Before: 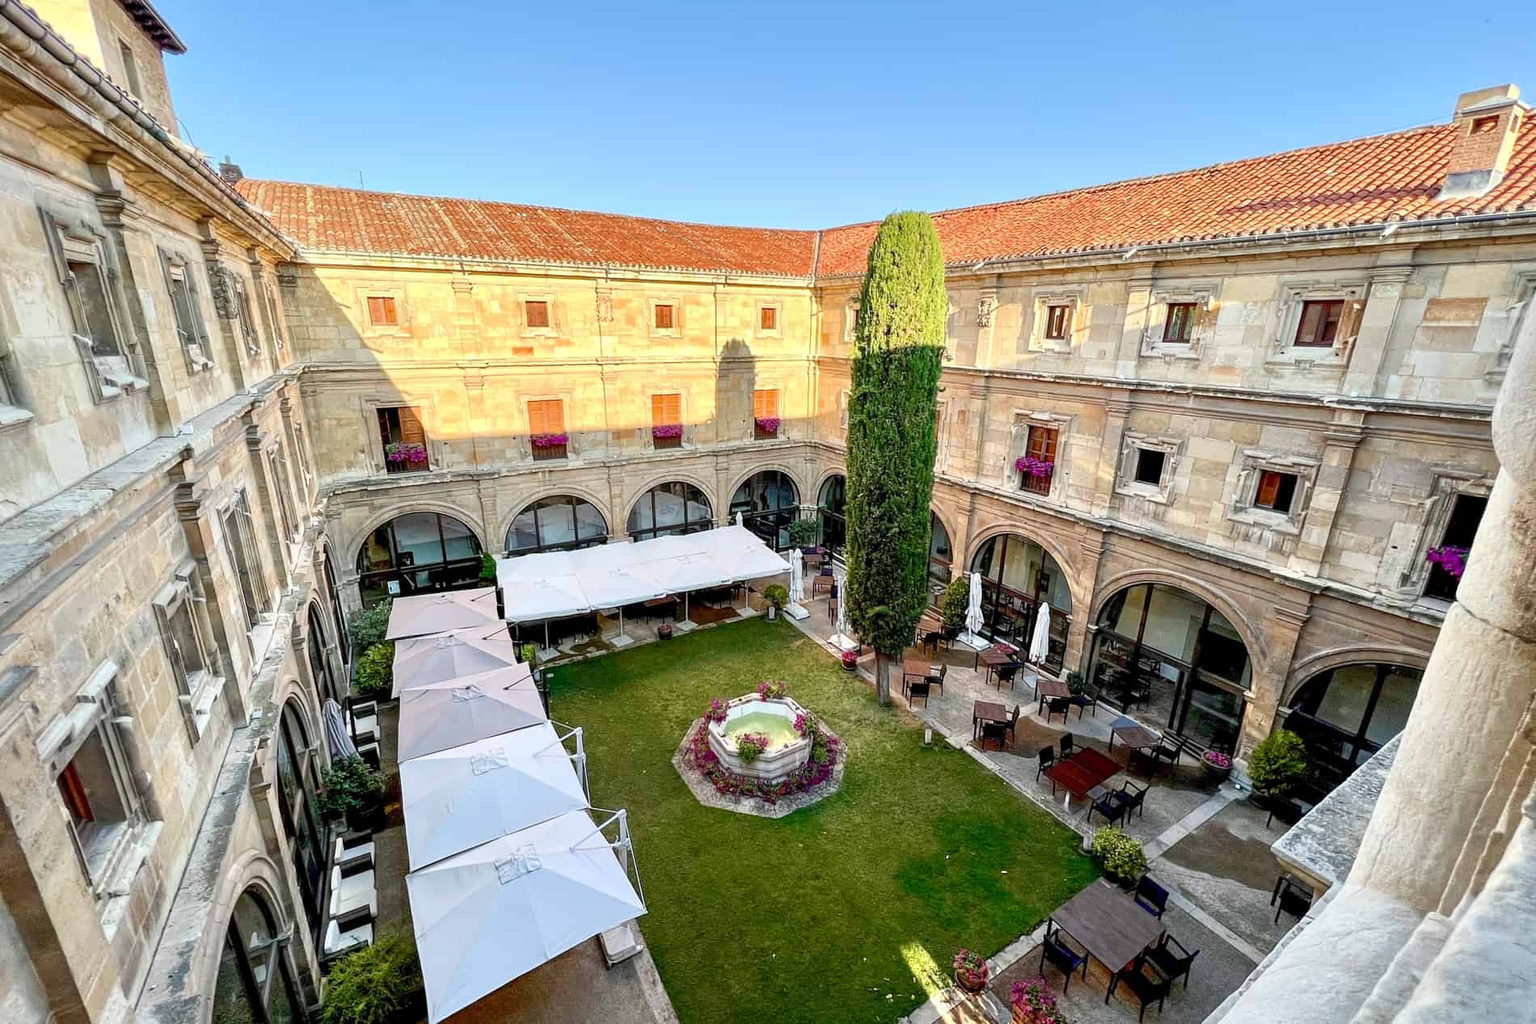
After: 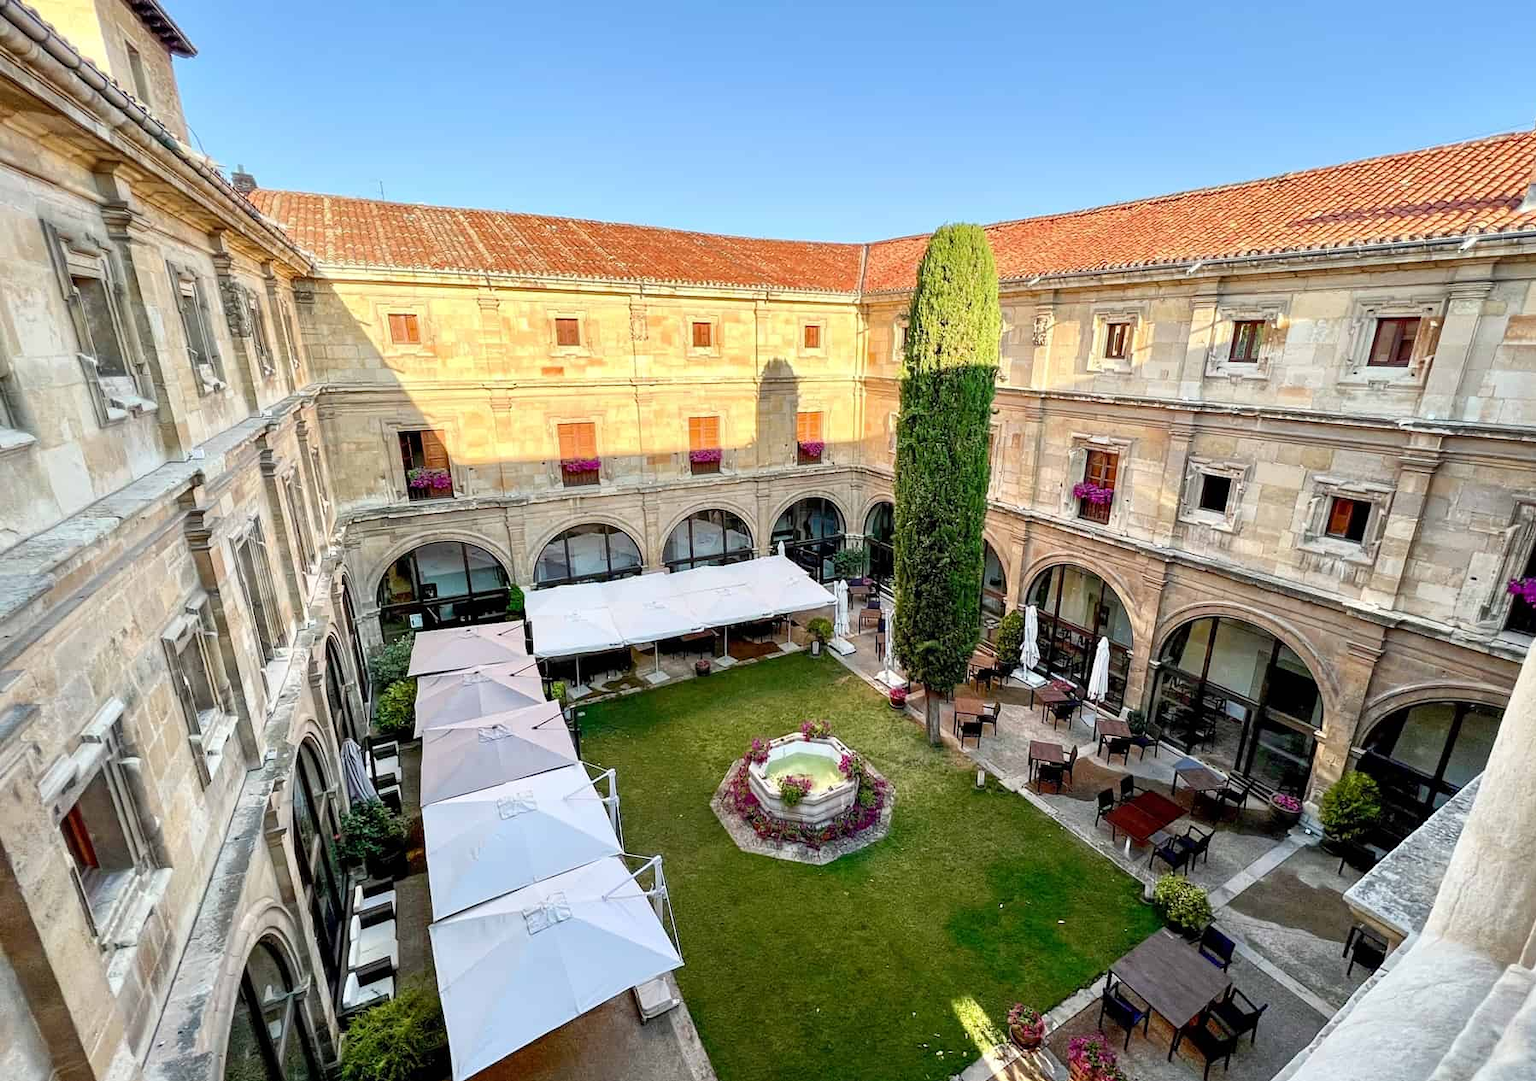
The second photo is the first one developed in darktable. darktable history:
crop and rotate: left 0%, right 5.36%
